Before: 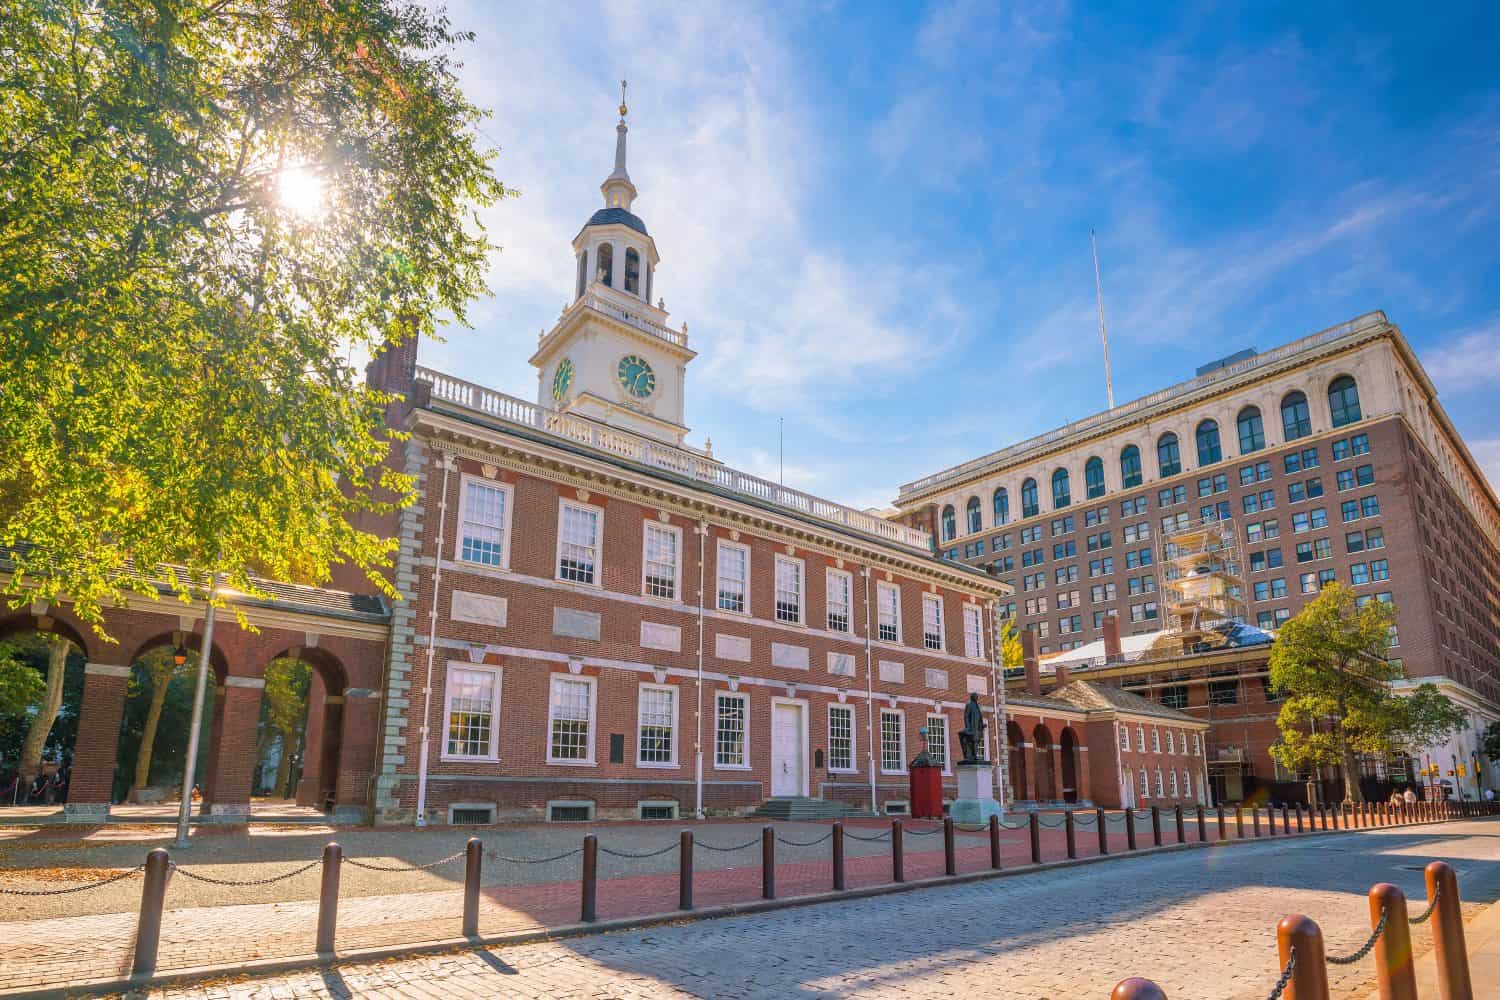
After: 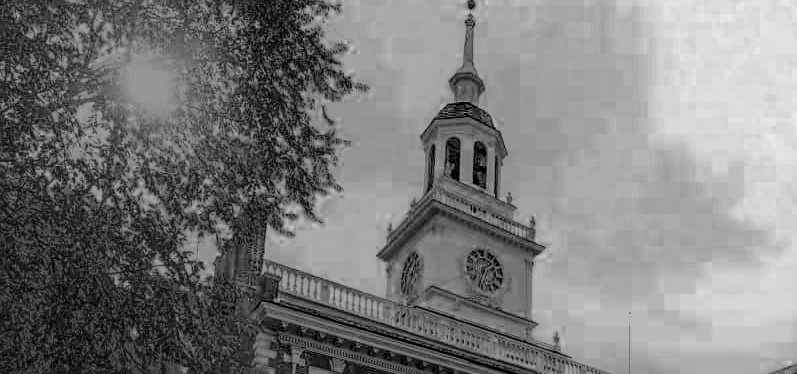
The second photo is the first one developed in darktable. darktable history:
sharpen: on, module defaults
color correction: highlights a* 1.99, highlights b* 34.26, shadows a* -37.36, shadows b* -6.17
color balance rgb: perceptual saturation grading › global saturation 45.37%, perceptual saturation grading › highlights -49.575%, perceptual saturation grading › shadows 29.8%
crop: left 10.189%, top 10.603%, right 36.629%, bottom 51.956%
local contrast: highlights 19%, detail 185%
contrast brightness saturation: contrast 0.285
color zones: curves: ch0 [(0.287, 0.048) (0.493, 0.484) (0.737, 0.816)]; ch1 [(0, 0) (0.143, 0) (0.286, 0) (0.429, 0) (0.571, 0) (0.714, 0) (0.857, 0)]
